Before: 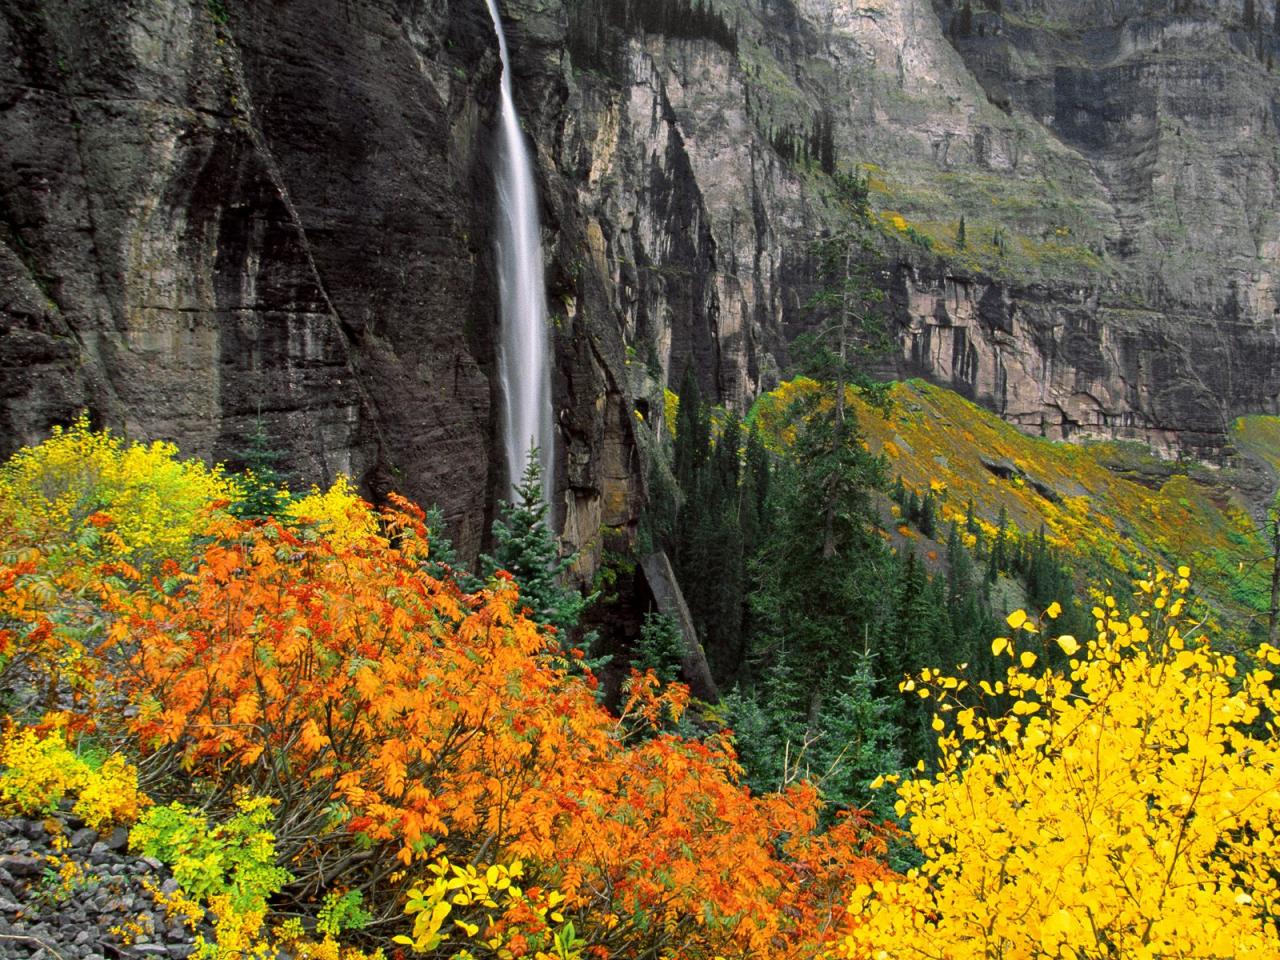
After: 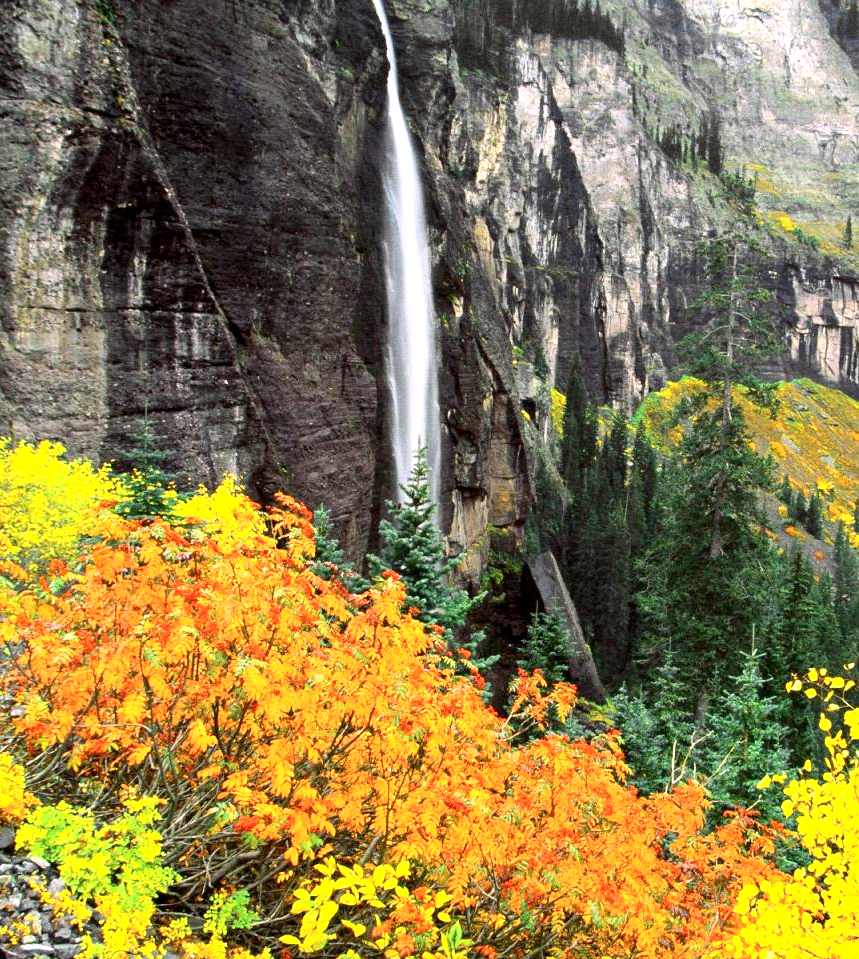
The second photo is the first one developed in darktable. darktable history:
contrast brightness saturation: contrast 0.148, brightness 0.042
crop and rotate: left 8.881%, right 24.009%
exposure: black level correction 0.001, exposure 0.959 EV, compensate highlight preservation false
